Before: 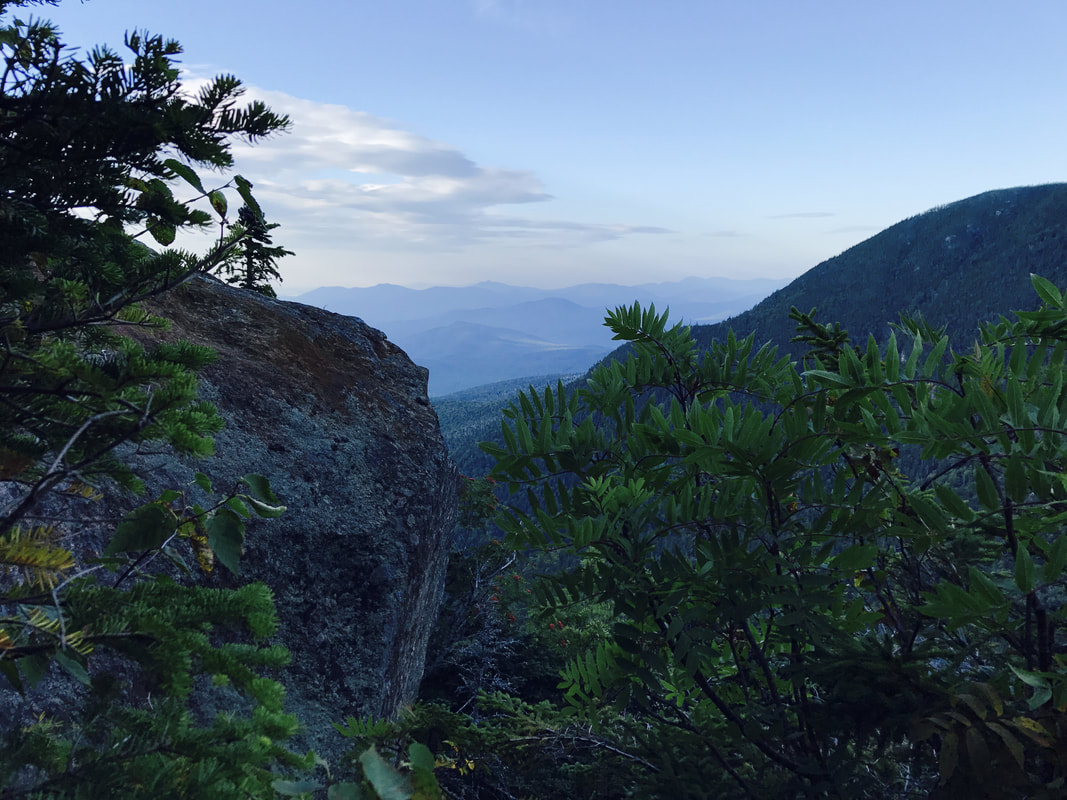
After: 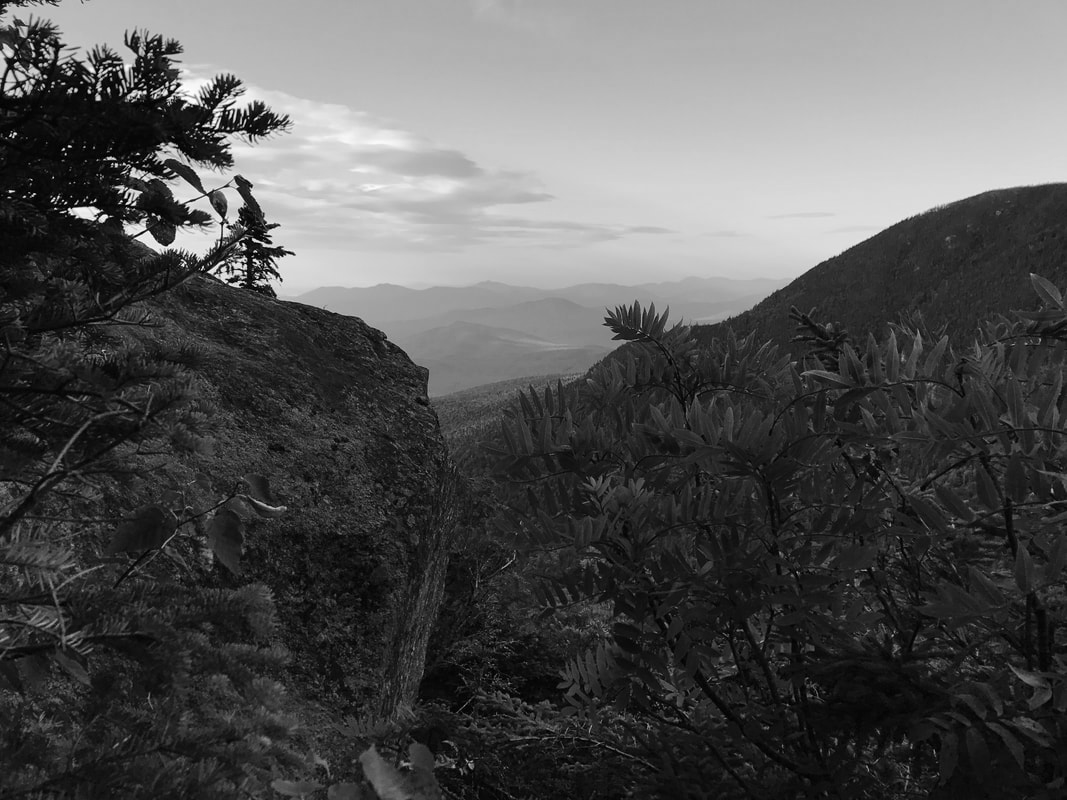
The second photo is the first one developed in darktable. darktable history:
color calibration: output gray [0.714, 0.278, 0, 0], illuminant same as pipeline (D50), adaptation none (bypass)
